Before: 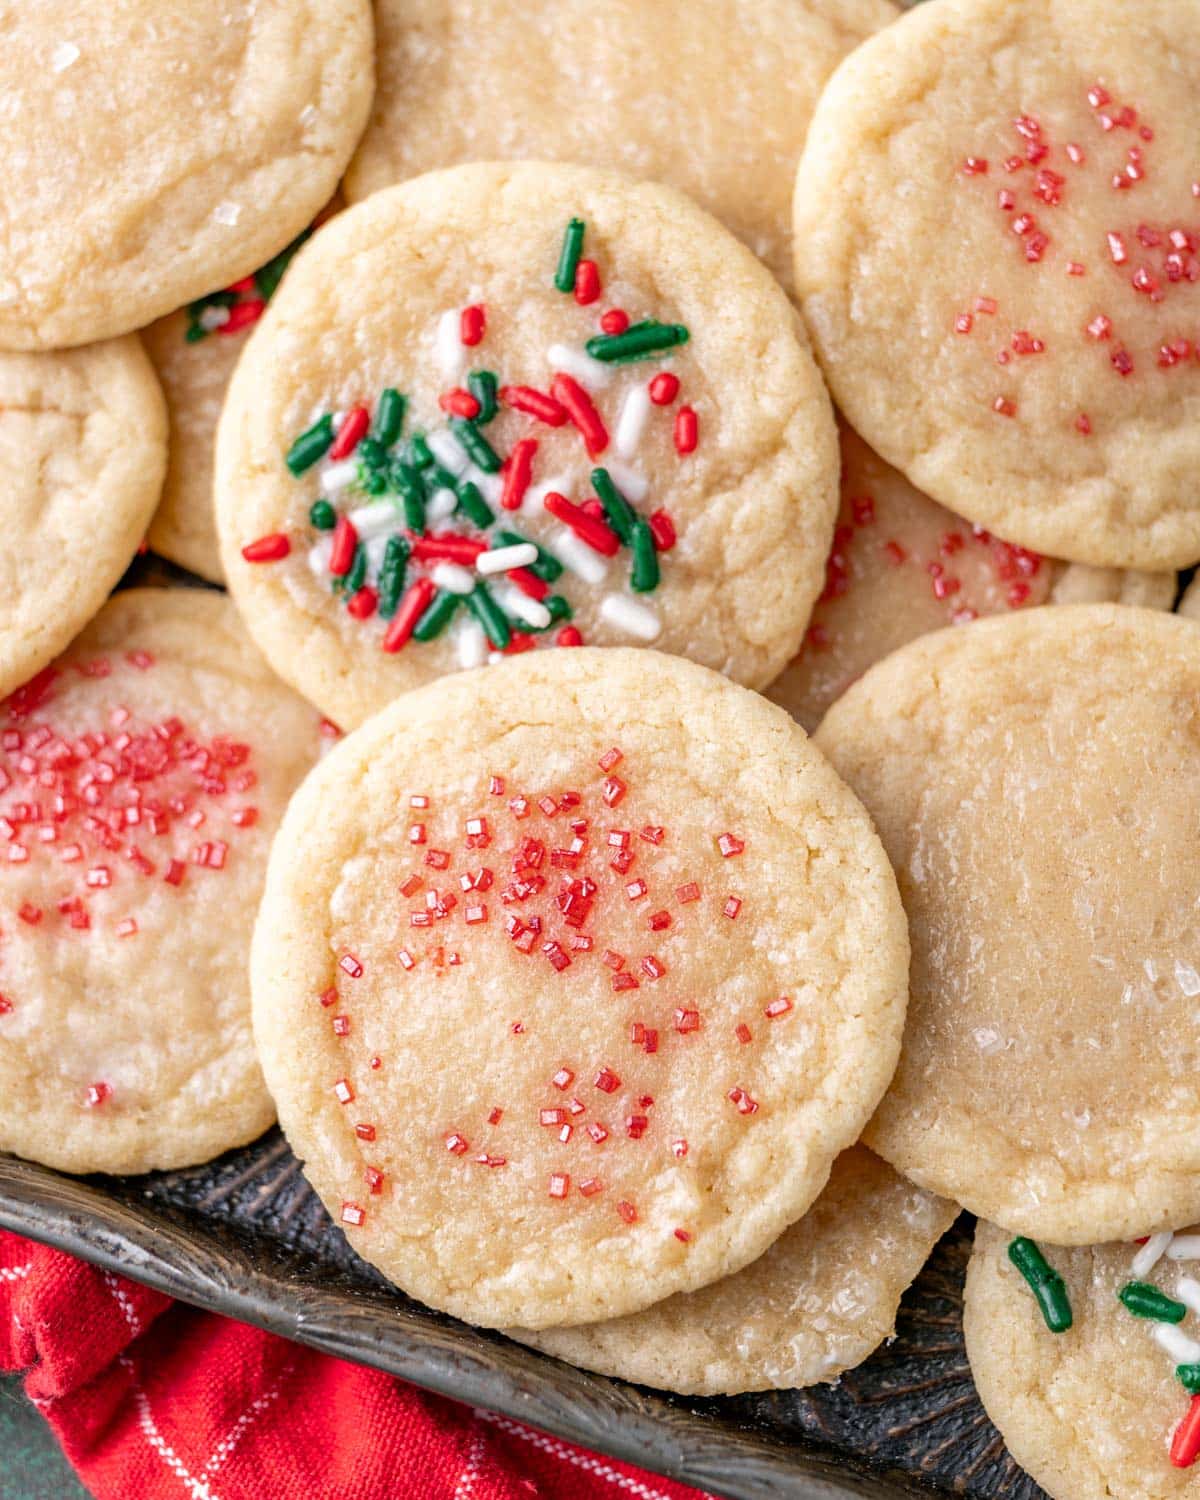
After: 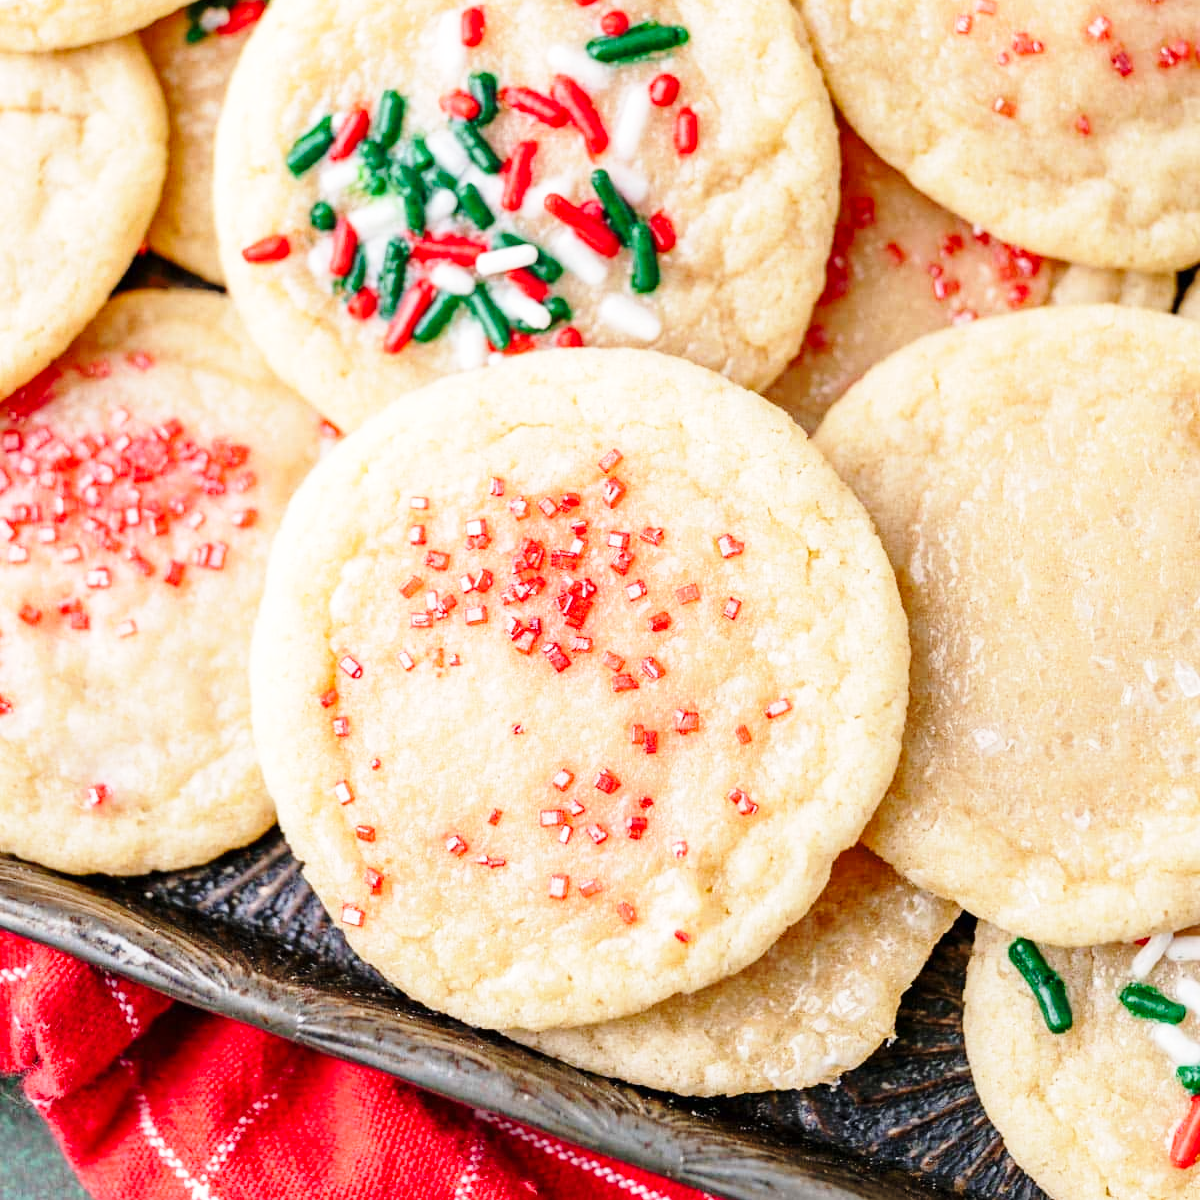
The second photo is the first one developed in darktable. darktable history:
crop and rotate: top 19.998%
base curve: curves: ch0 [(0, 0) (0.028, 0.03) (0.121, 0.232) (0.46, 0.748) (0.859, 0.968) (1, 1)], preserve colors none
